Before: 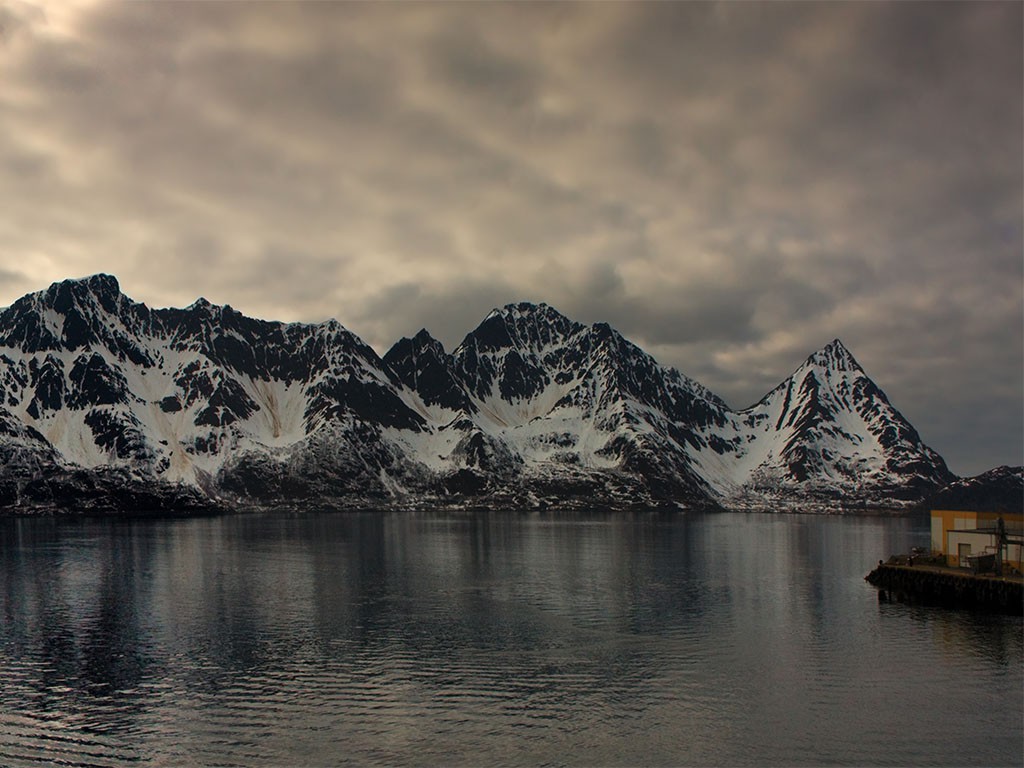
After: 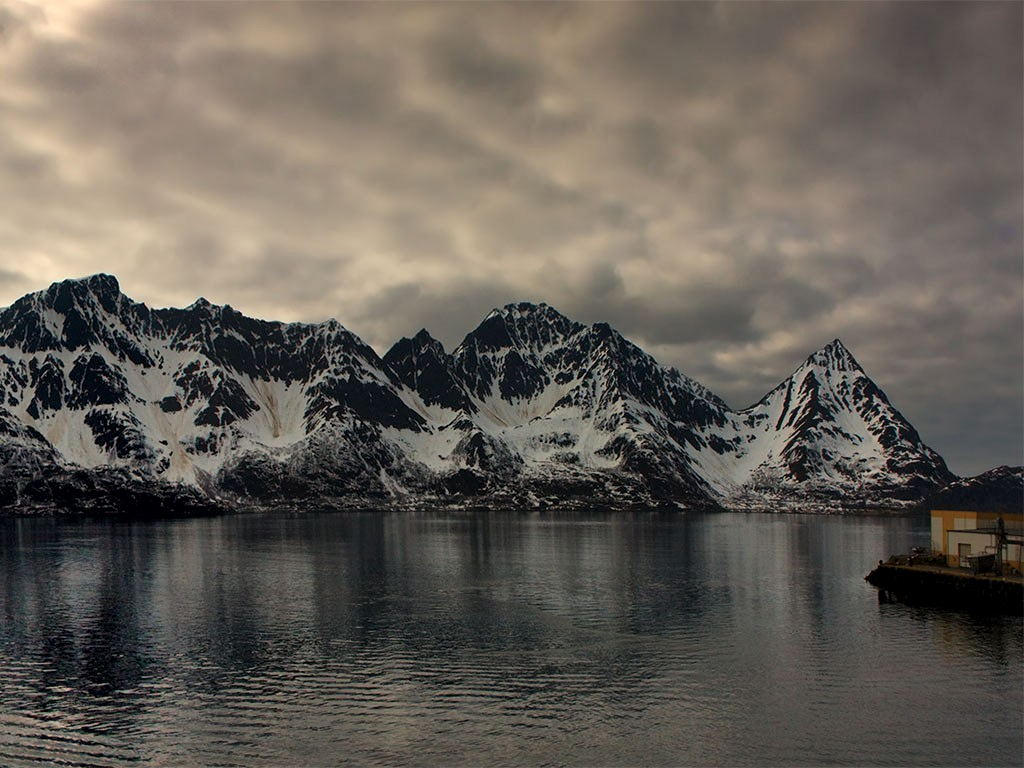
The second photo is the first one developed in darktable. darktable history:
local contrast: mode bilateral grid, contrast 21, coarseness 51, detail 132%, midtone range 0.2
